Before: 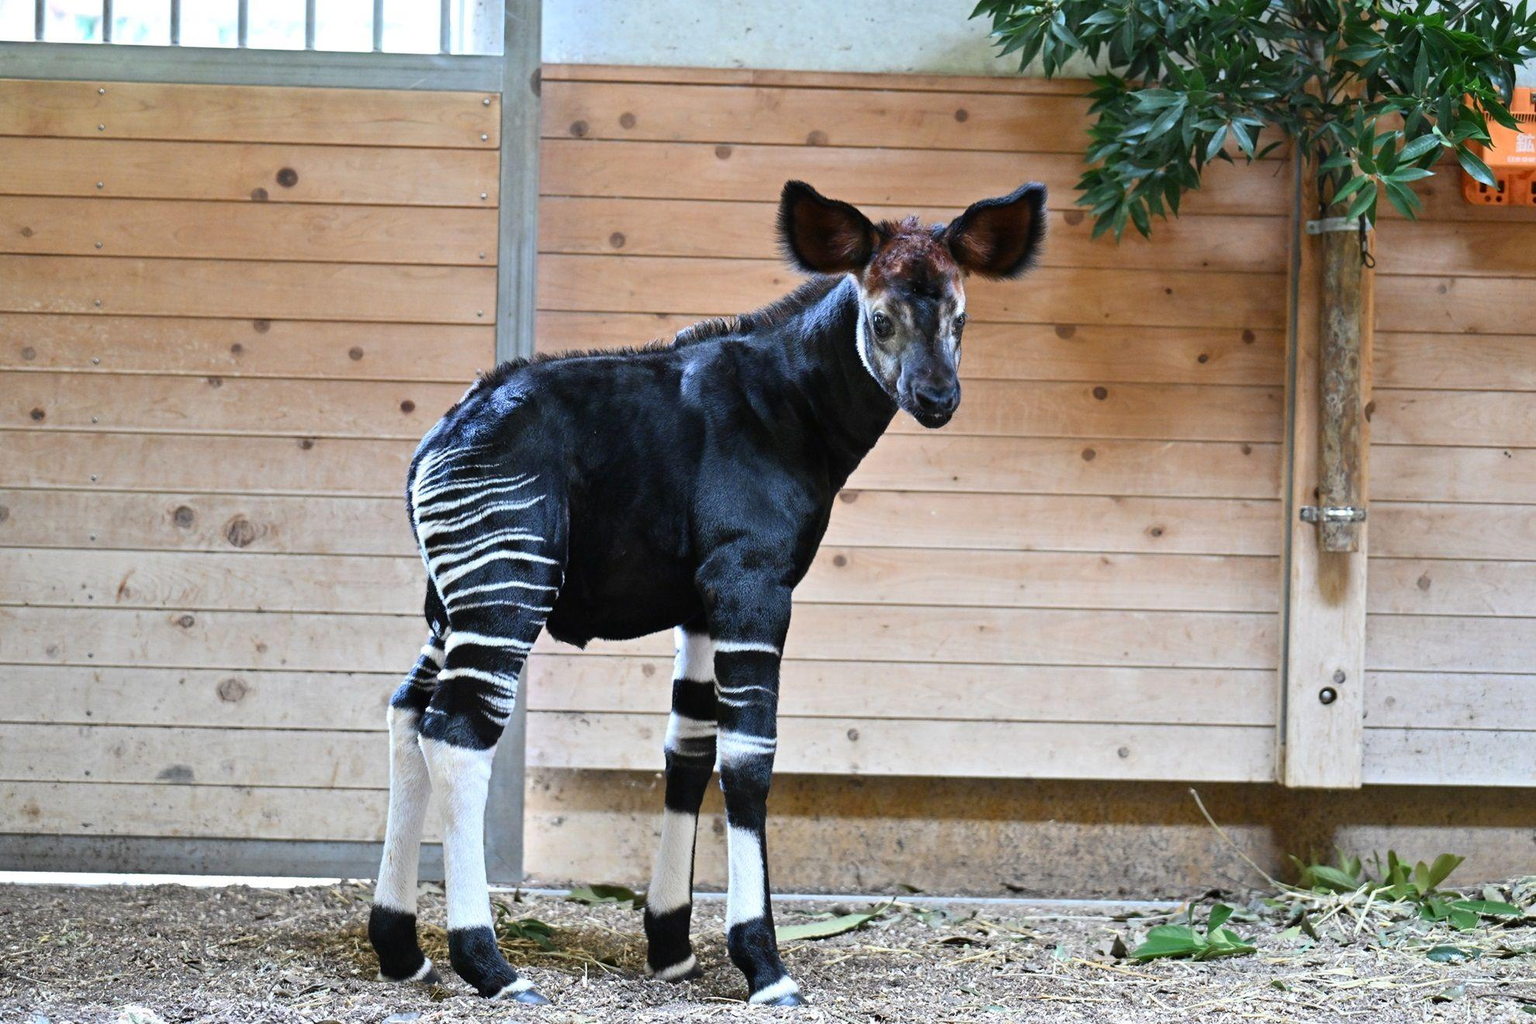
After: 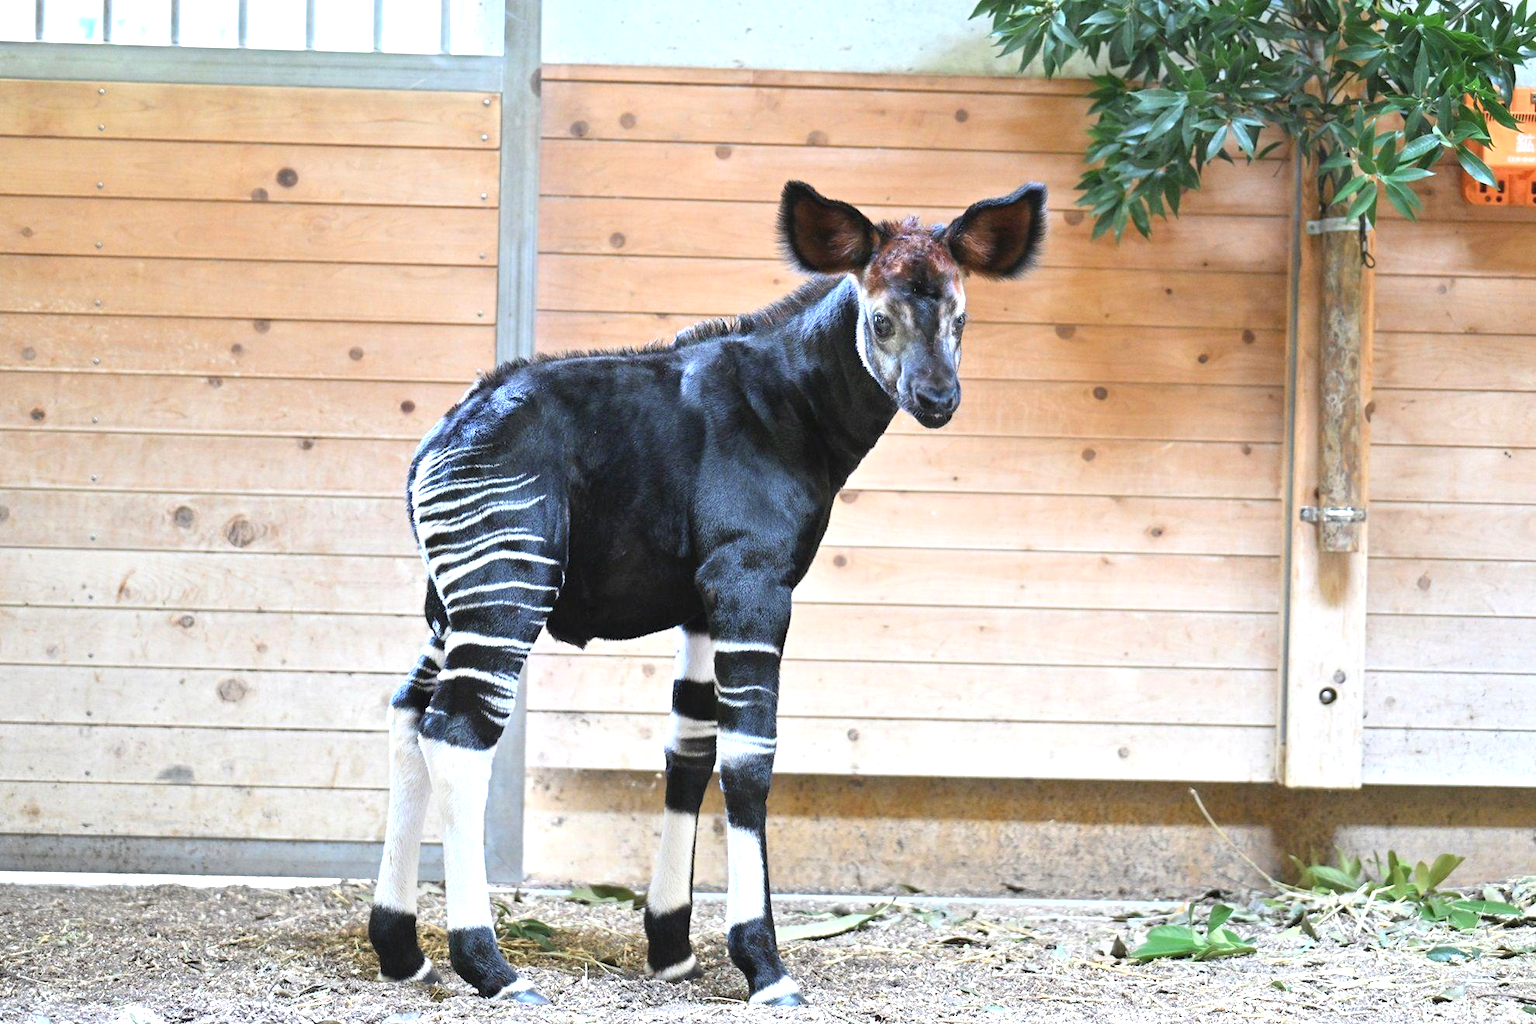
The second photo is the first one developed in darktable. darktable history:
contrast brightness saturation: brightness 0.154
exposure: exposure 0.644 EV, compensate exposure bias true, compensate highlight preservation false
